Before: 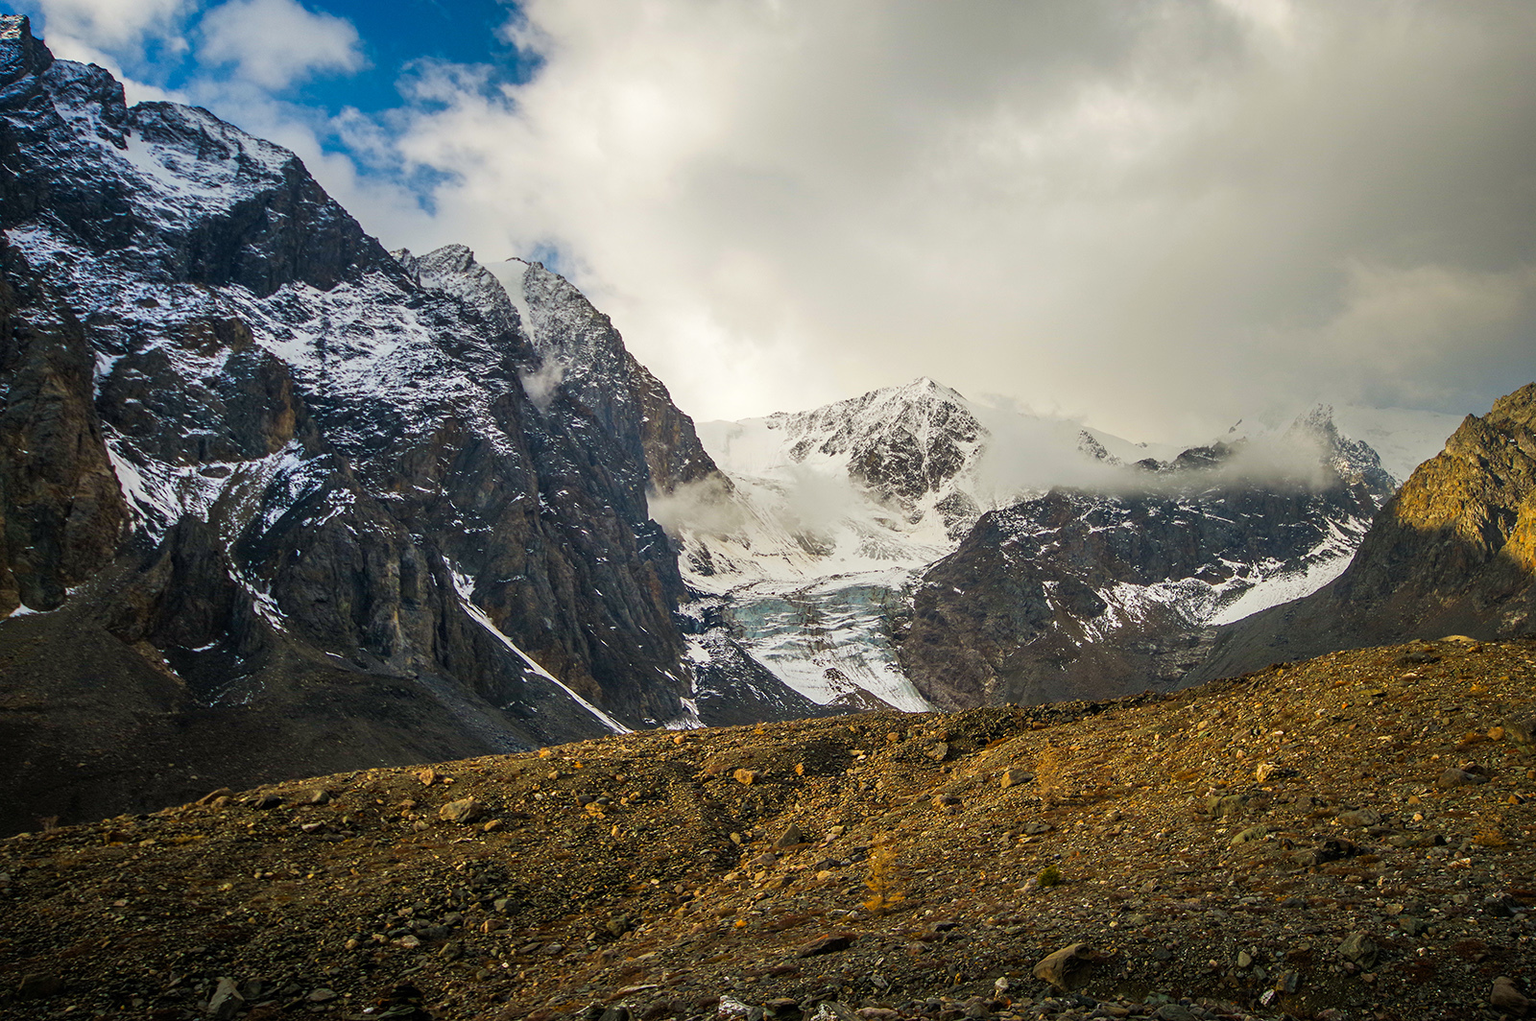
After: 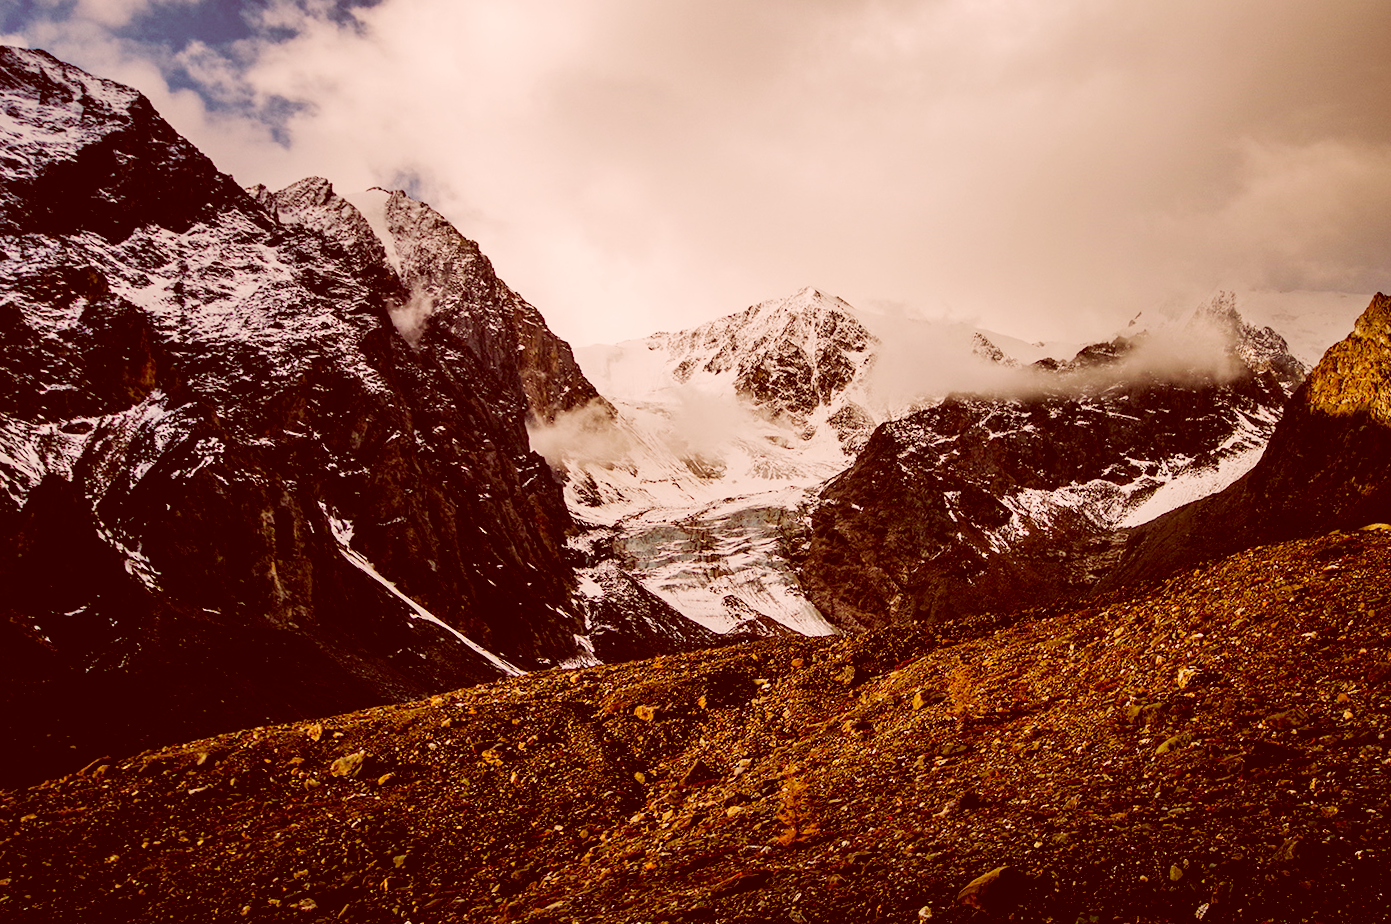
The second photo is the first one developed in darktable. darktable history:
color correction: highlights a* 9.1, highlights b* 8.46, shadows a* 39.58, shadows b* 39.57, saturation 0.8
filmic rgb: black relative exposure -4.05 EV, white relative exposure 2.99 EV, hardness 2.99, contrast 1.497, add noise in highlights 0.002, preserve chrominance no, color science v3 (2019), use custom middle-gray values true, contrast in highlights soft
crop and rotate: angle 3.3°, left 5.657%, top 5.706%
